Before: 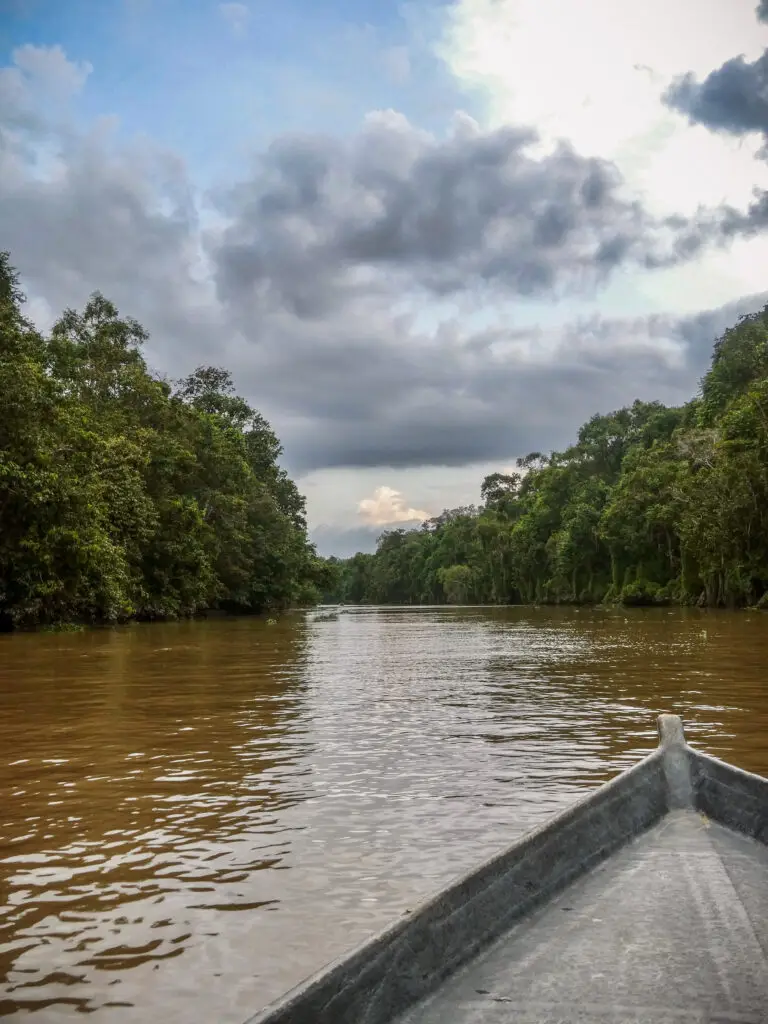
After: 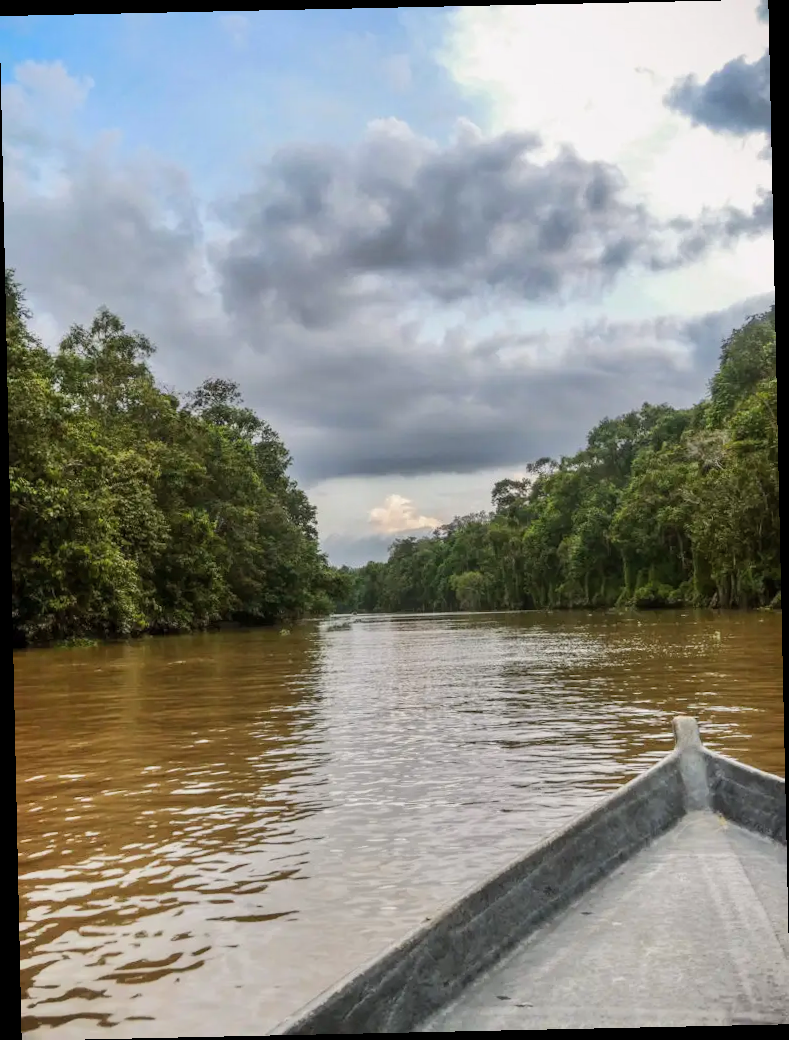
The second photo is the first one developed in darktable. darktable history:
shadows and highlights: radius 264.75, soften with gaussian
rotate and perspective: rotation -1.24°, automatic cropping off
